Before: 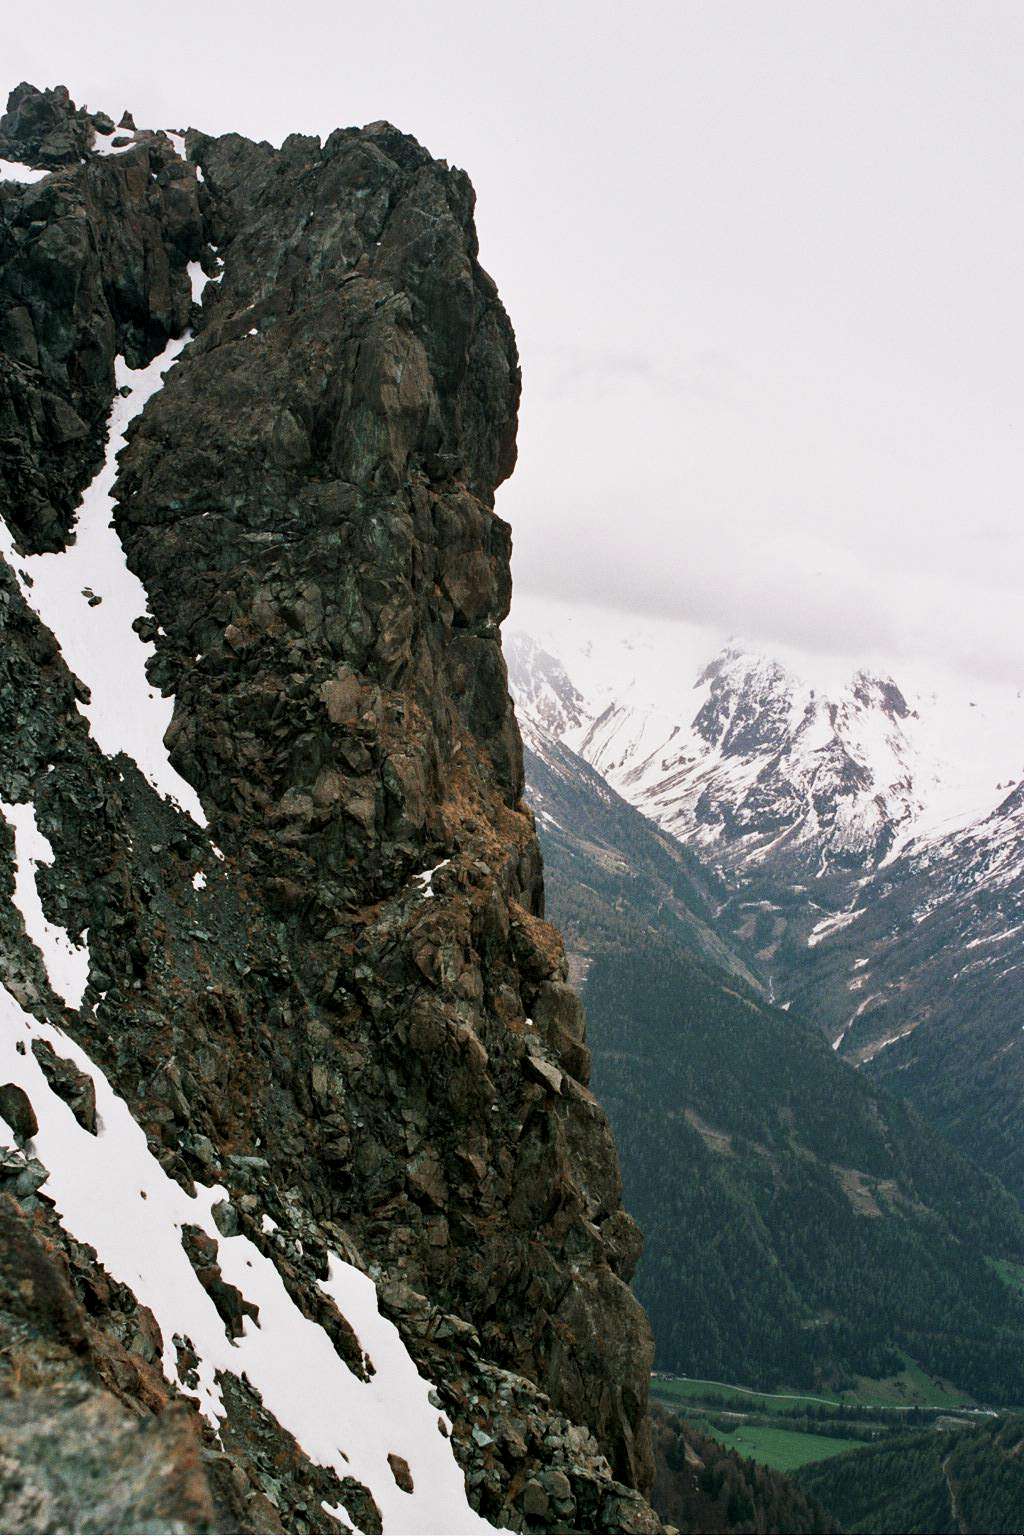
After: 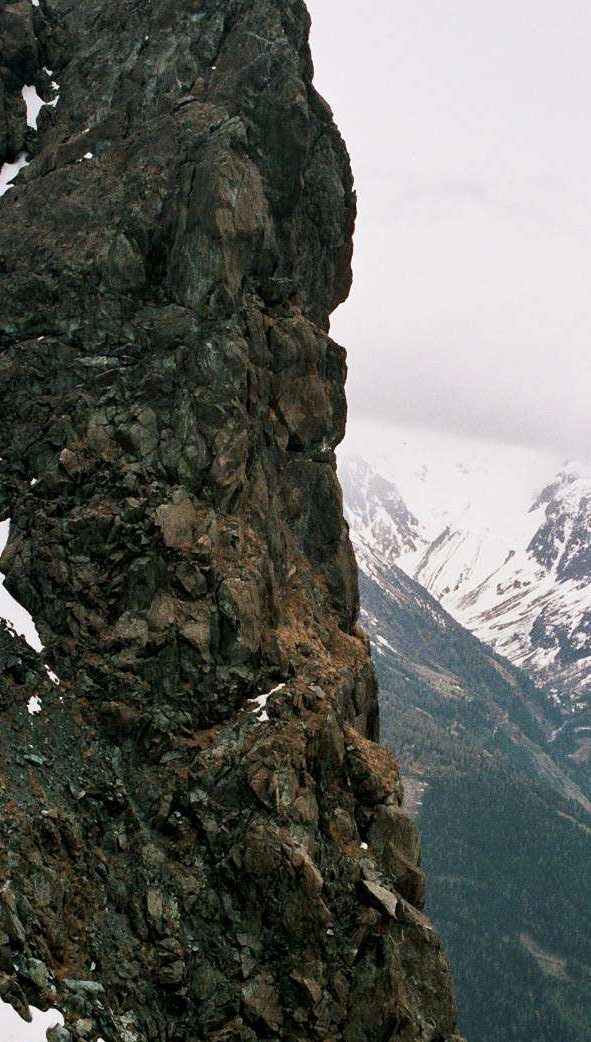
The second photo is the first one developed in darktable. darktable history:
crop: left 16.209%, top 11.465%, right 26.054%, bottom 20.688%
